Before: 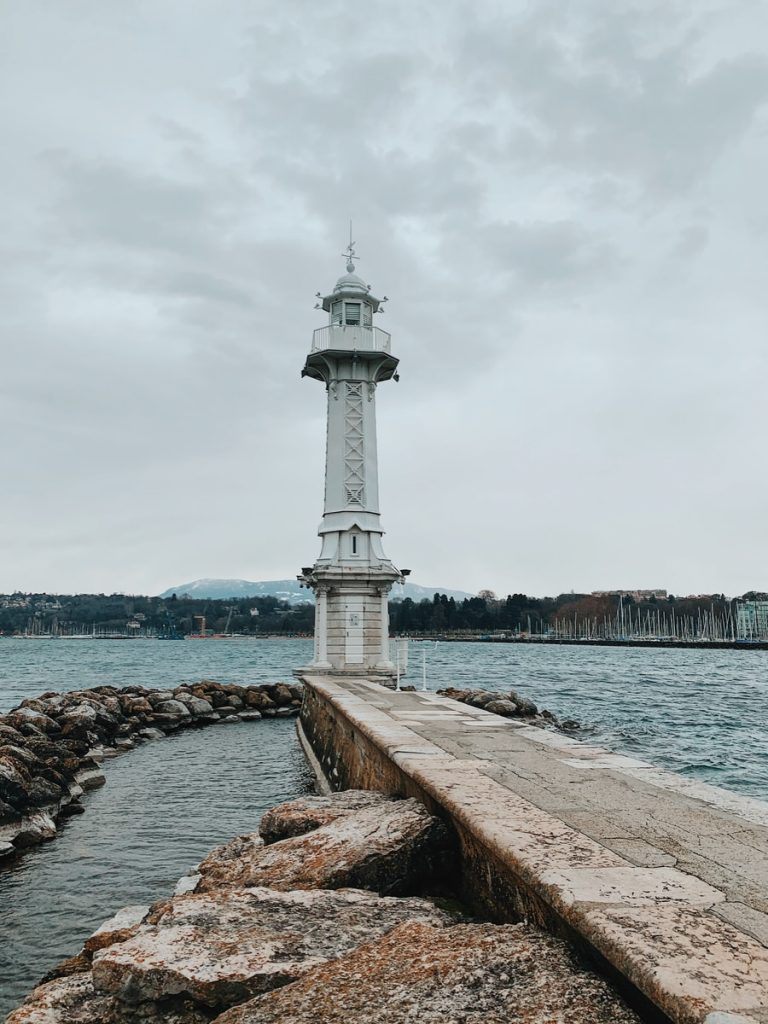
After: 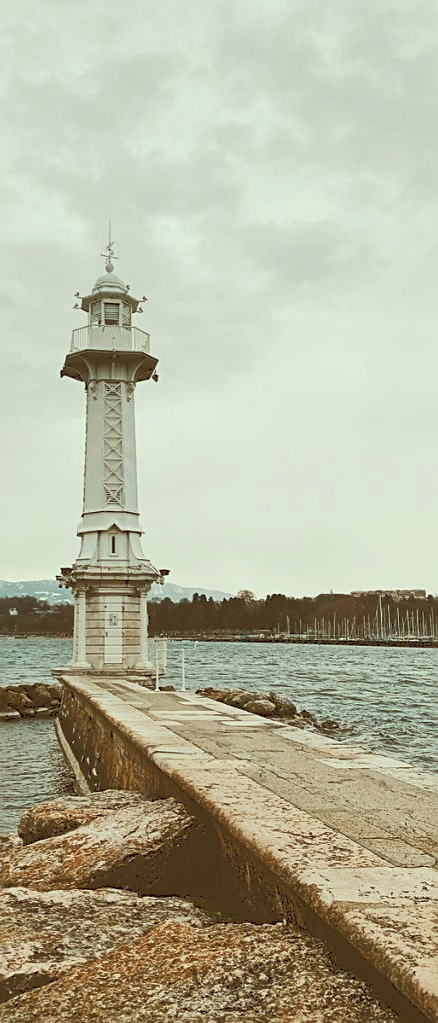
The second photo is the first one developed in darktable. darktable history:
sharpen: radius 2.2, amount 0.382, threshold 0.045
crop: left 31.423%, top 0.023%, right 11.428%
tone curve: curves: ch0 [(0, 0) (0.003, 0.224) (0.011, 0.229) (0.025, 0.234) (0.044, 0.242) (0.069, 0.249) (0.1, 0.256) (0.136, 0.265) (0.177, 0.285) (0.224, 0.304) (0.277, 0.337) (0.335, 0.385) (0.399, 0.435) (0.468, 0.507) (0.543, 0.59) (0.623, 0.674) (0.709, 0.763) (0.801, 0.852) (0.898, 0.931) (1, 1)], preserve colors none
color correction: highlights a* -5.99, highlights b* 9.37, shadows a* 10.9, shadows b* 23.61
